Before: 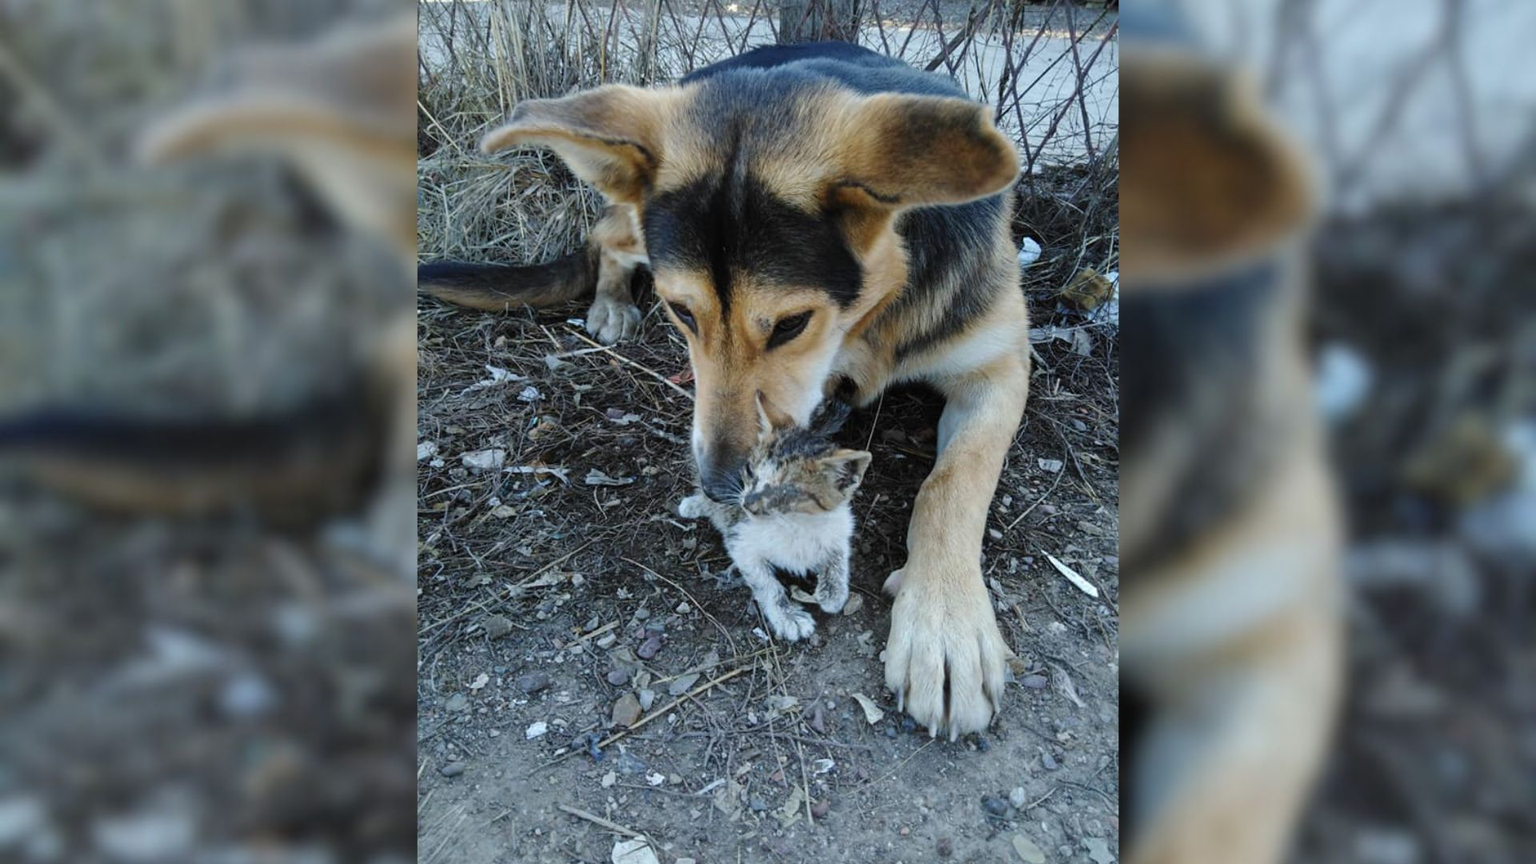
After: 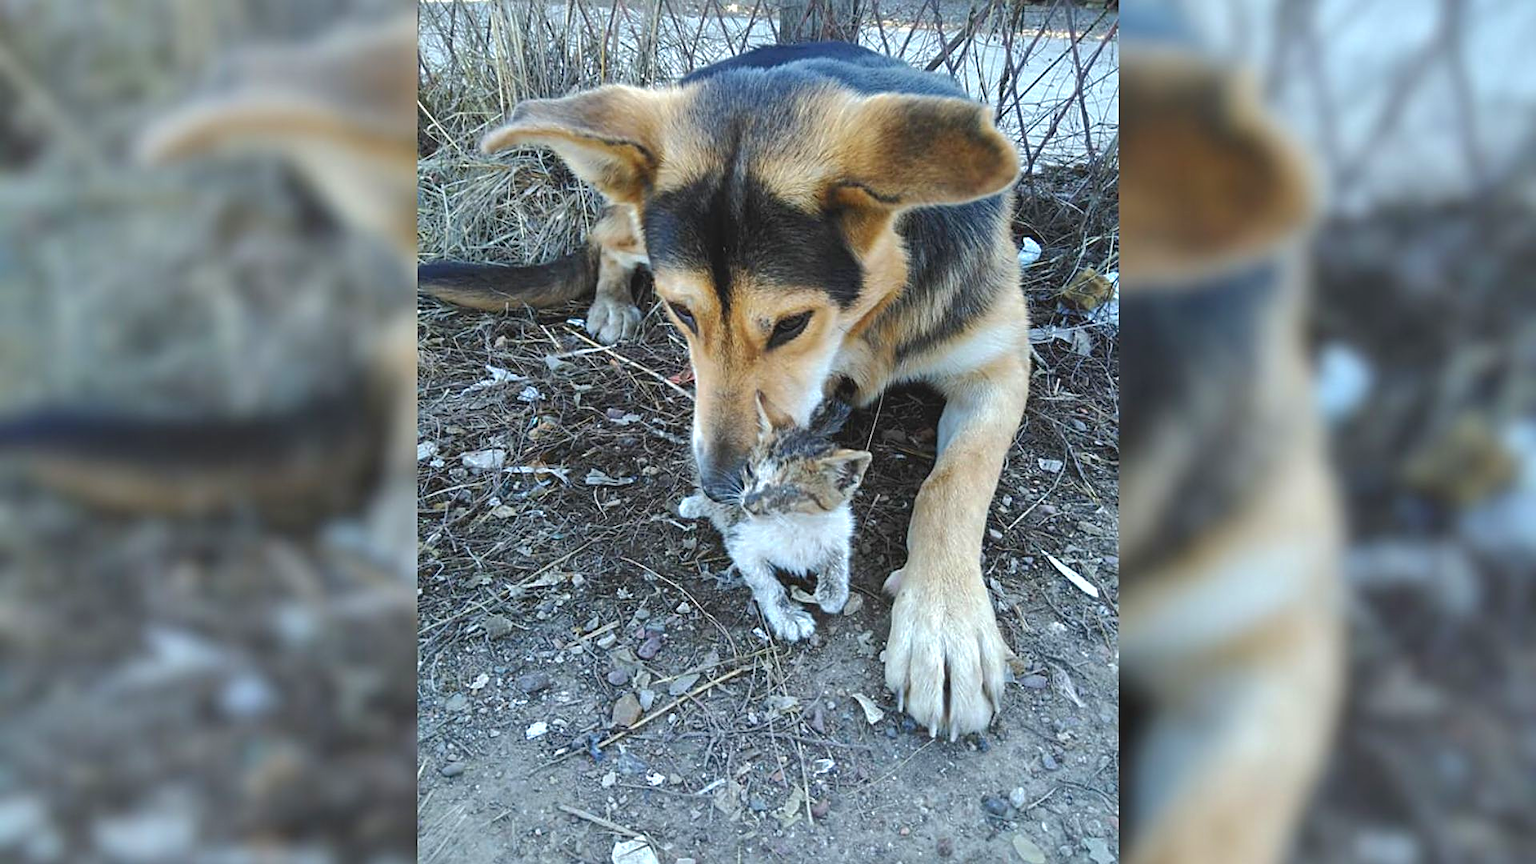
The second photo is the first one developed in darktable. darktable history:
exposure: black level correction 0, exposure 0.697 EV, compensate highlight preservation false
contrast brightness saturation: contrast -0.11
color correction: highlights b* 0.059
shadows and highlights: on, module defaults
sharpen: on, module defaults
contrast equalizer: y [[0.6 ×6], [0.55 ×6], [0 ×6], [0 ×6], [0 ×6]], mix 0.157
